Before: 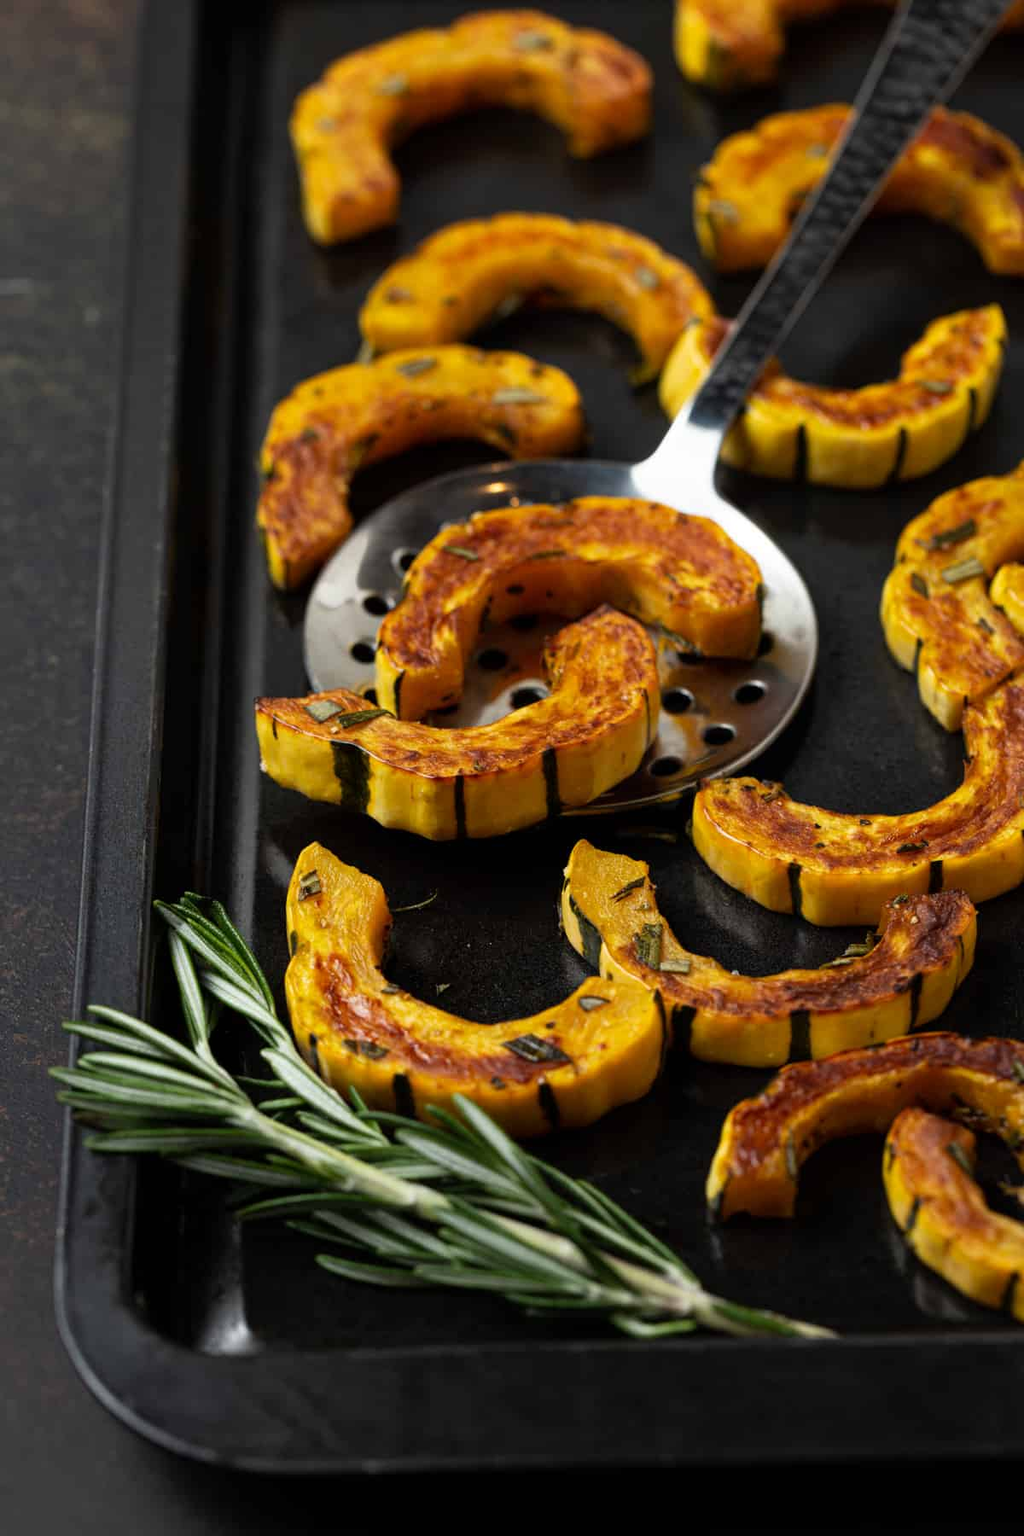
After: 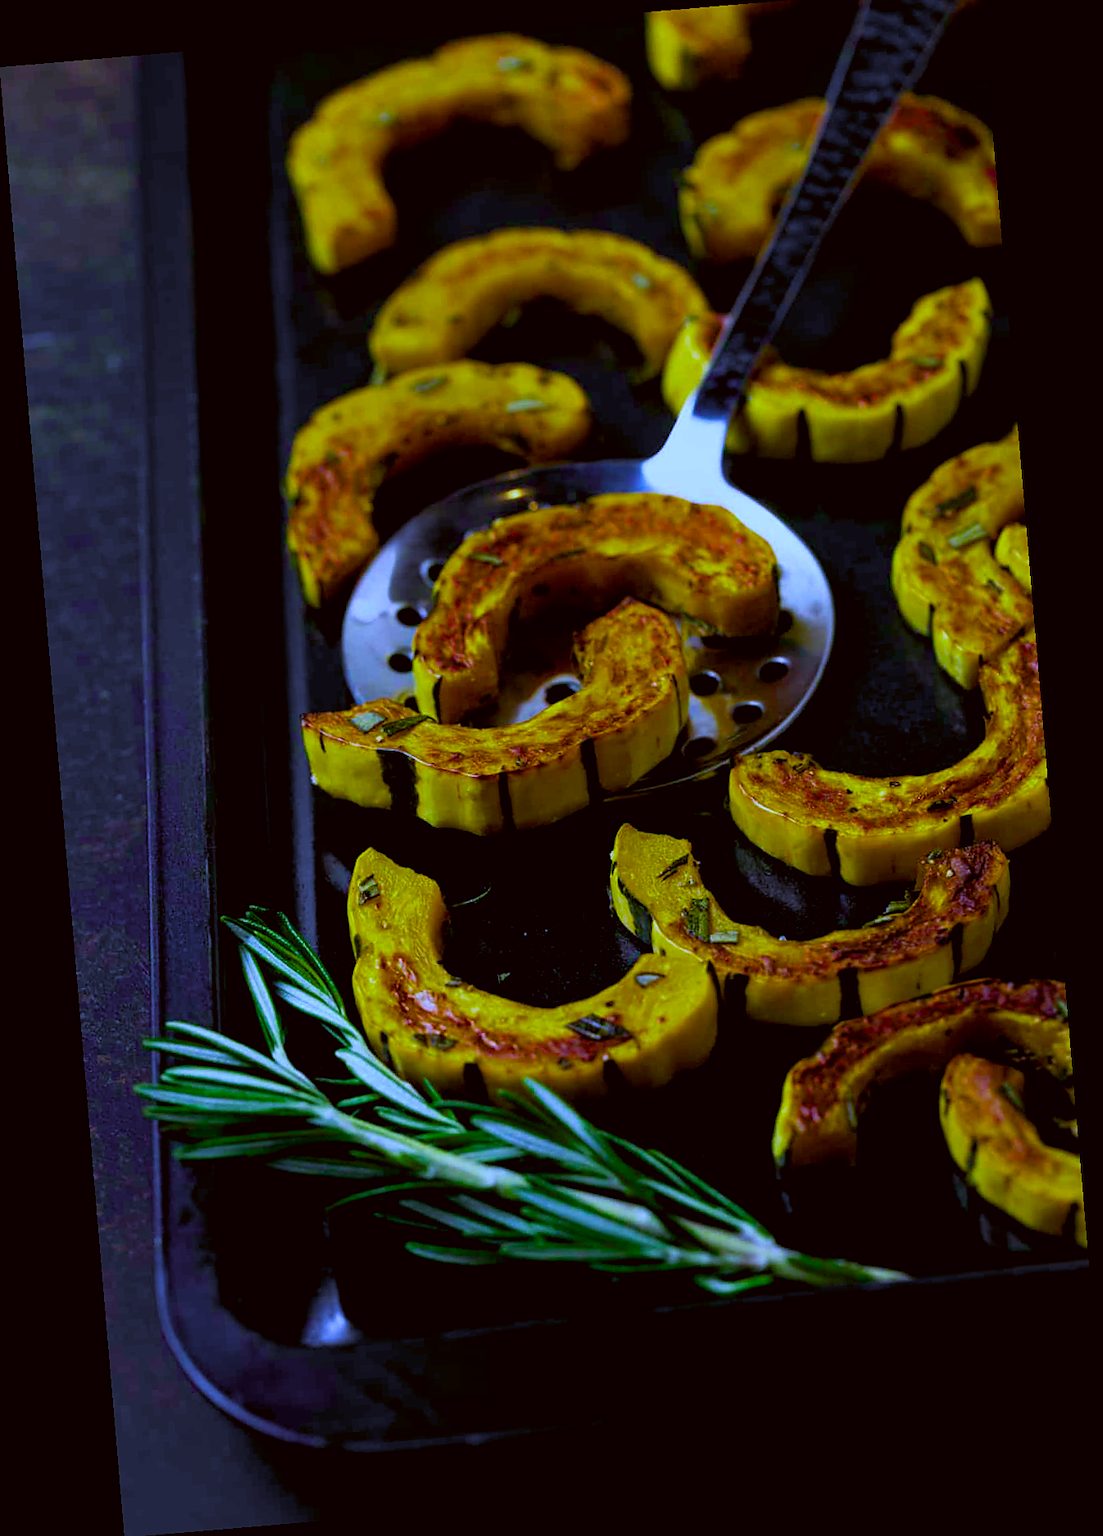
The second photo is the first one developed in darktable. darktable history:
rotate and perspective: rotation -4.86°, automatic cropping off
crop: top 1.049%, right 0.001%
white balance: red 0.766, blue 1.537
color correction: highlights a* 0.162, highlights b* 29.53, shadows a* -0.162, shadows b* 21.09
exposure: black level correction 0.009, exposure -0.637 EV, compensate highlight preservation false
sharpen: radius 1.559, amount 0.373, threshold 1.271
color balance rgb: linear chroma grading › shadows 10%, linear chroma grading › highlights 10%, linear chroma grading › global chroma 15%, linear chroma grading › mid-tones 15%, perceptual saturation grading › global saturation 40%, perceptual saturation grading › highlights -25%, perceptual saturation grading › mid-tones 35%, perceptual saturation grading › shadows 35%, perceptual brilliance grading › global brilliance 11.29%, global vibrance 11.29%
